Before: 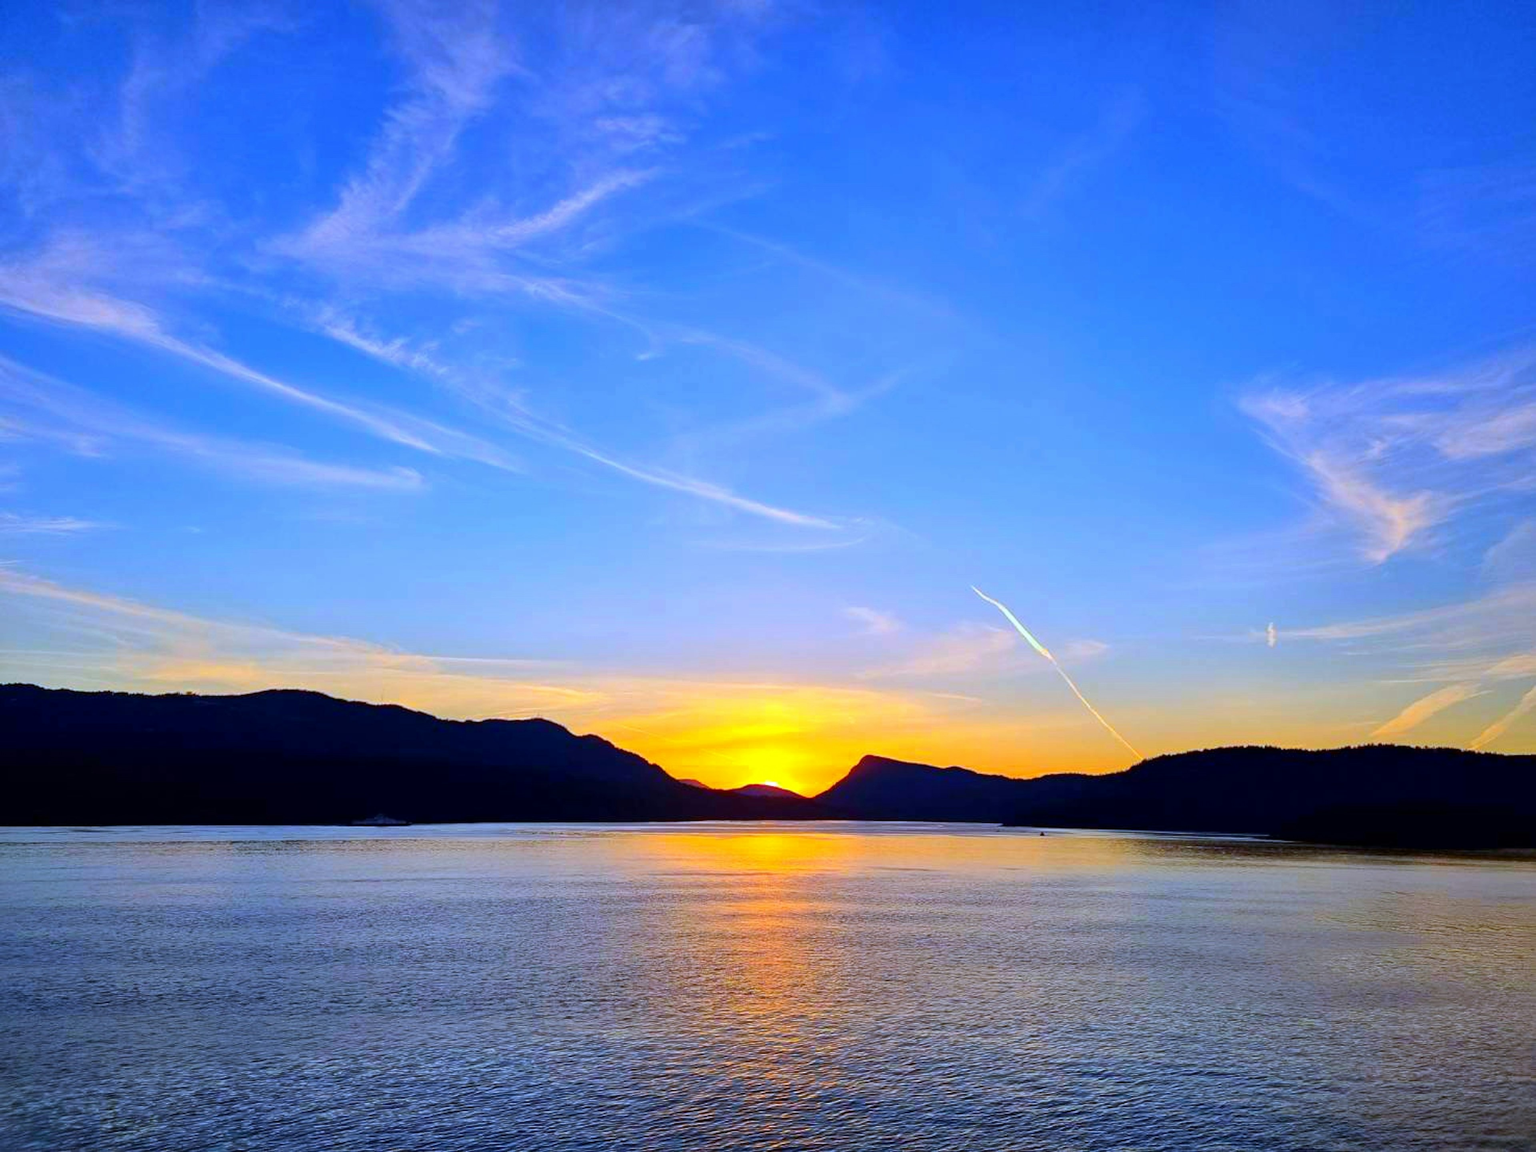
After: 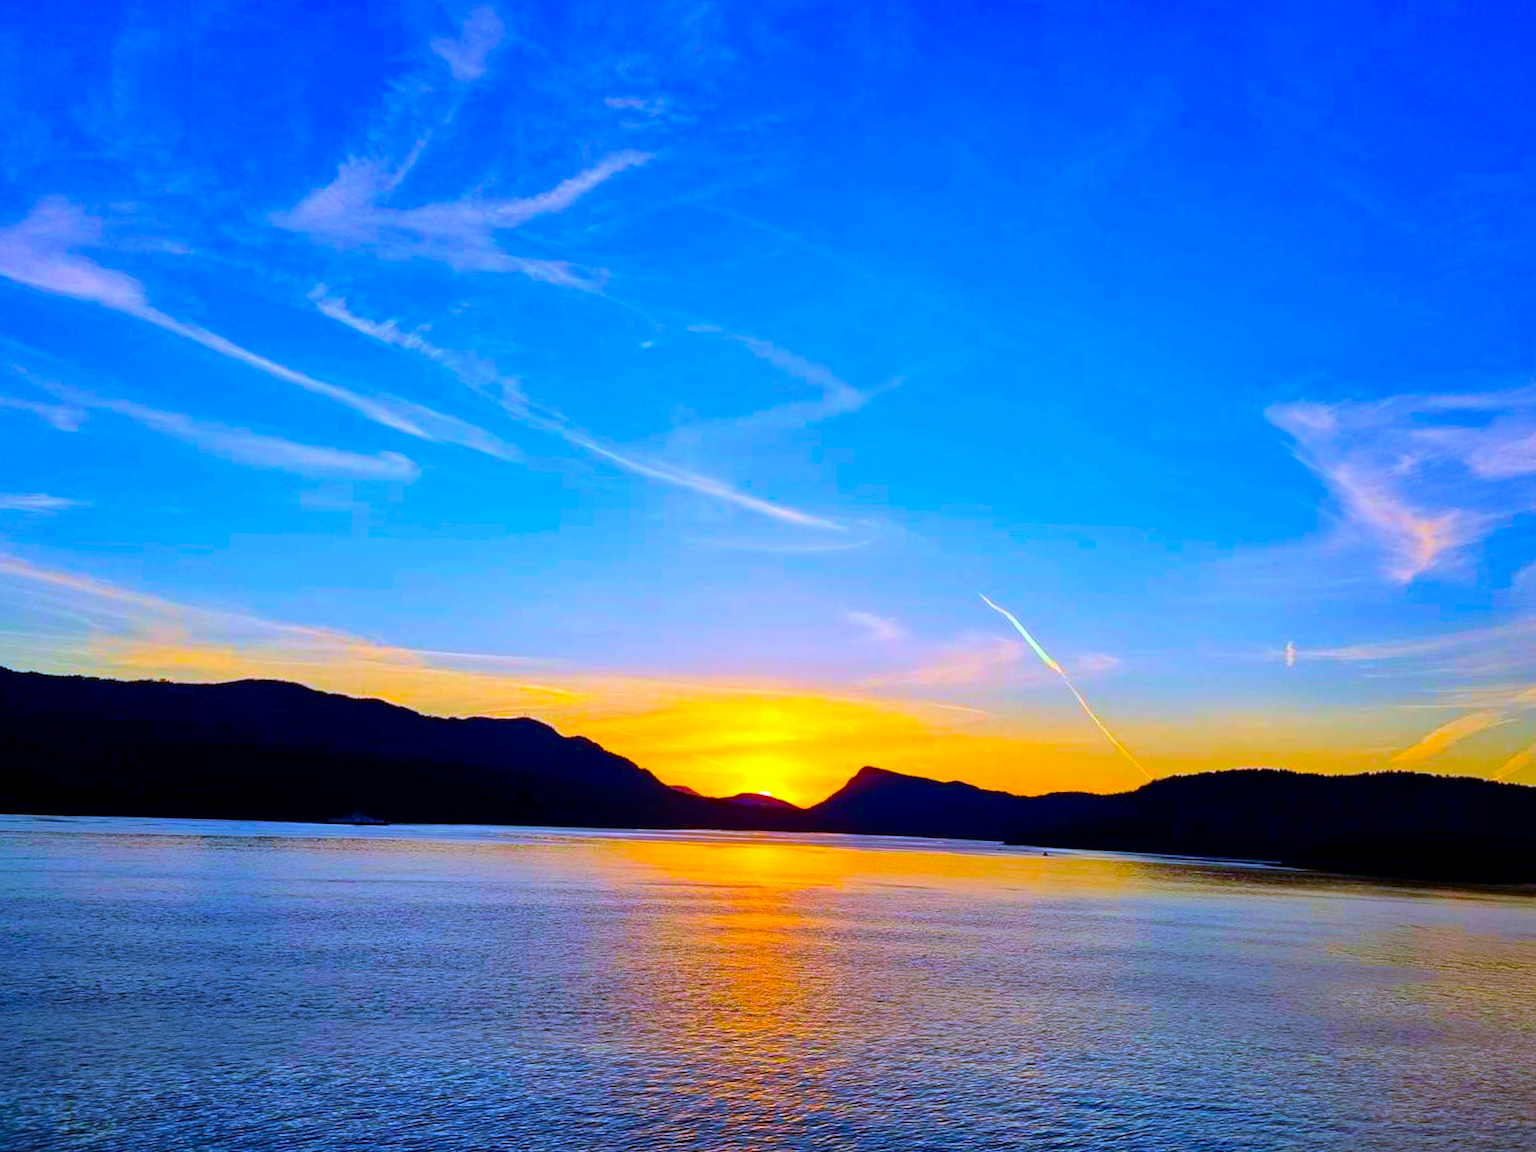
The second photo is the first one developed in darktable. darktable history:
crop and rotate: angle -1.75°
color balance rgb: linear chroma grading › global chroma 13.171%, perceptual saturation grading › global saturation 30.391%, global vibrance 20%
velvia: on, module defaults
